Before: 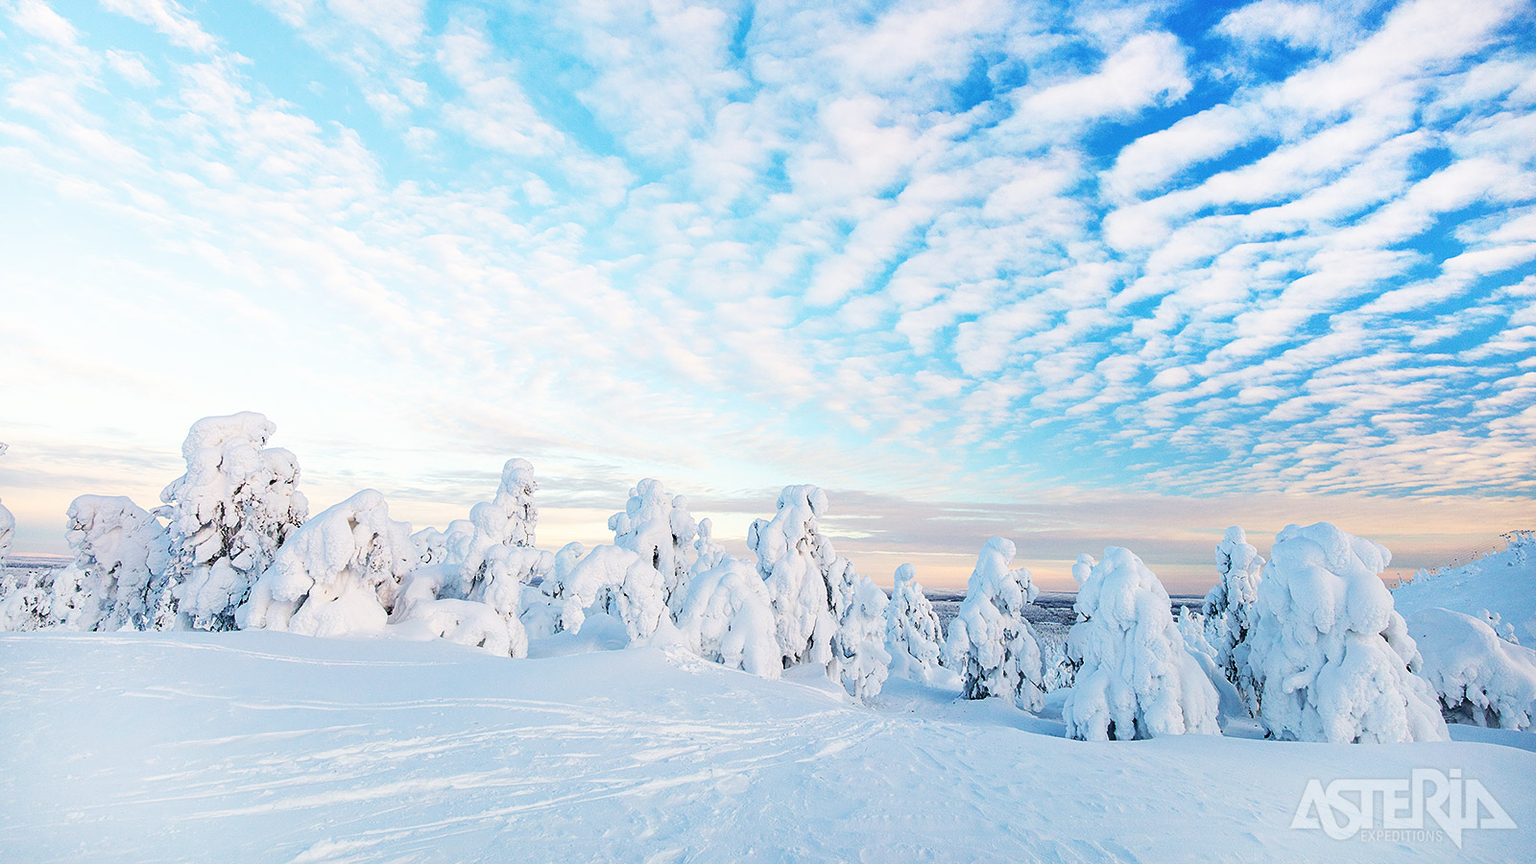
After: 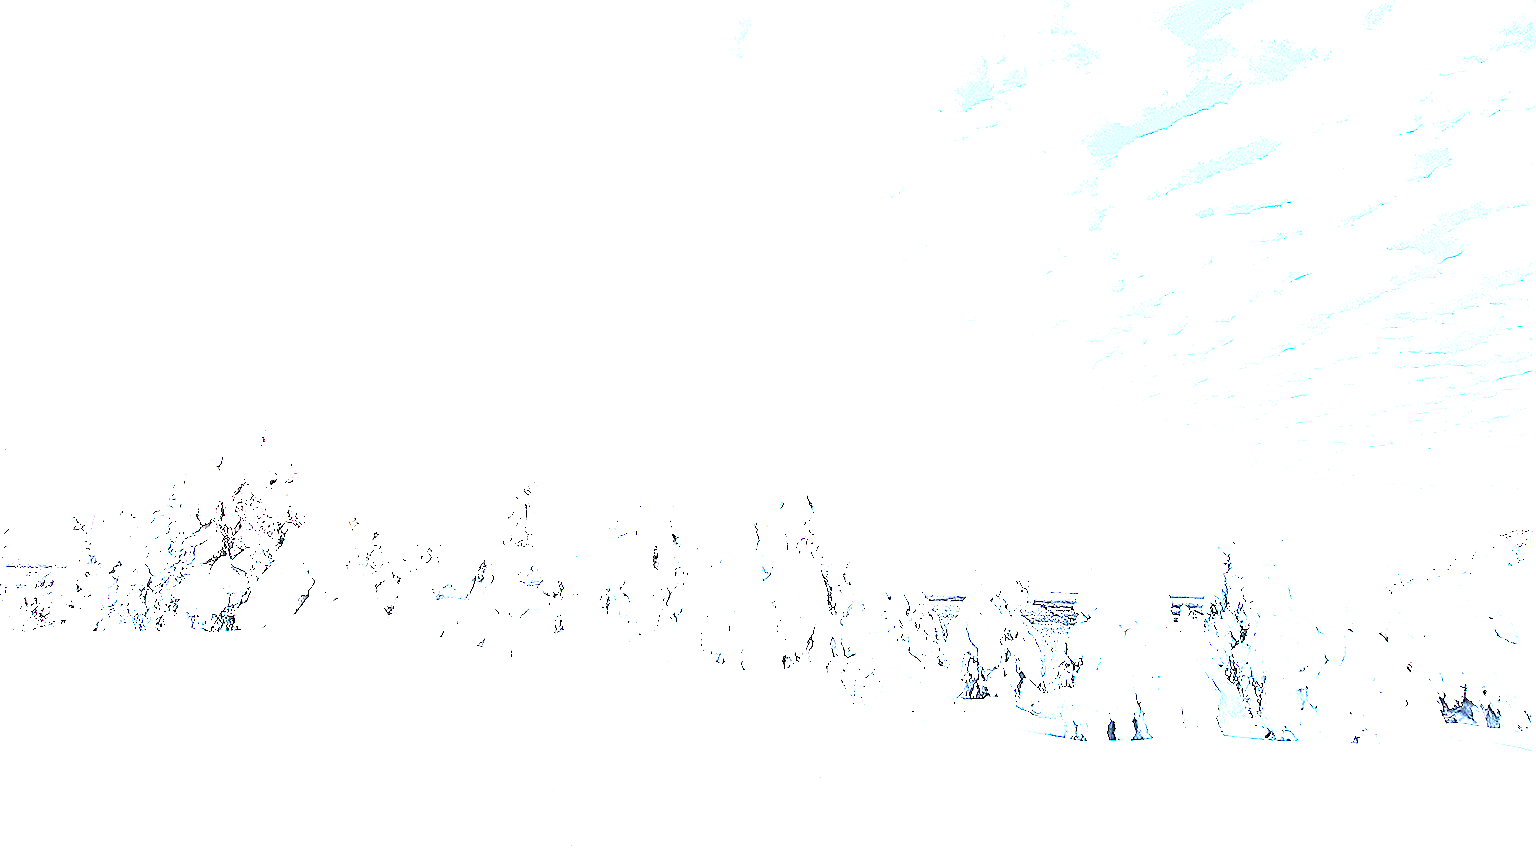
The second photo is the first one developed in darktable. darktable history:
color zones: curves: ch1 [(0.113, 0.438) (0.75, 0.5)]; ch2 [(0.12, 0.526) (0.75, 0.5)]
exposure: exposure 3.035 EV, compensate exposure bias true, compensate highlight preservation false
sharpen: radius 1.38, amount 1.26, threshold 0.816
